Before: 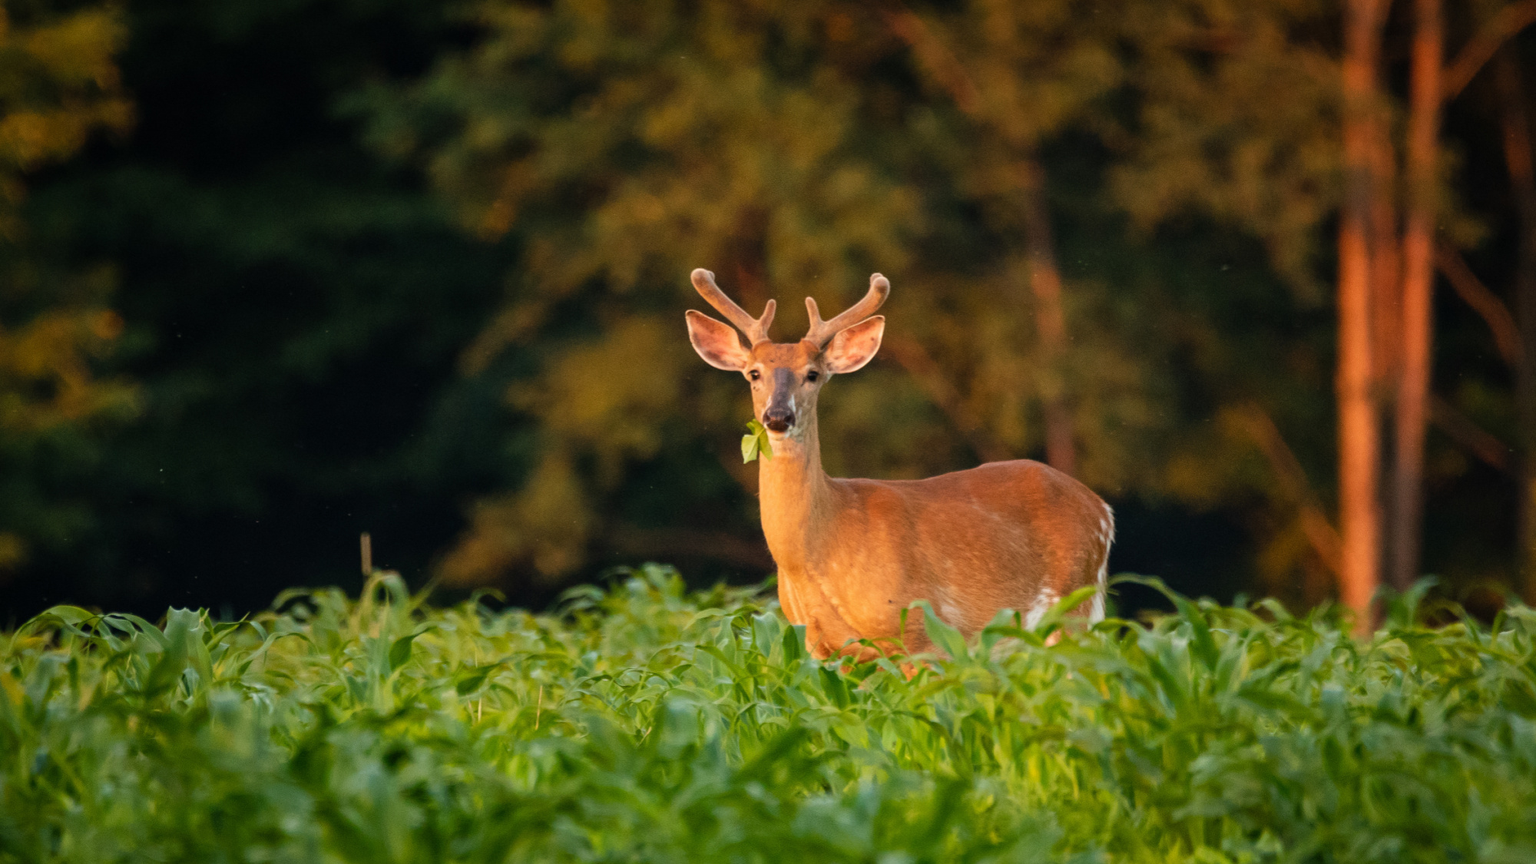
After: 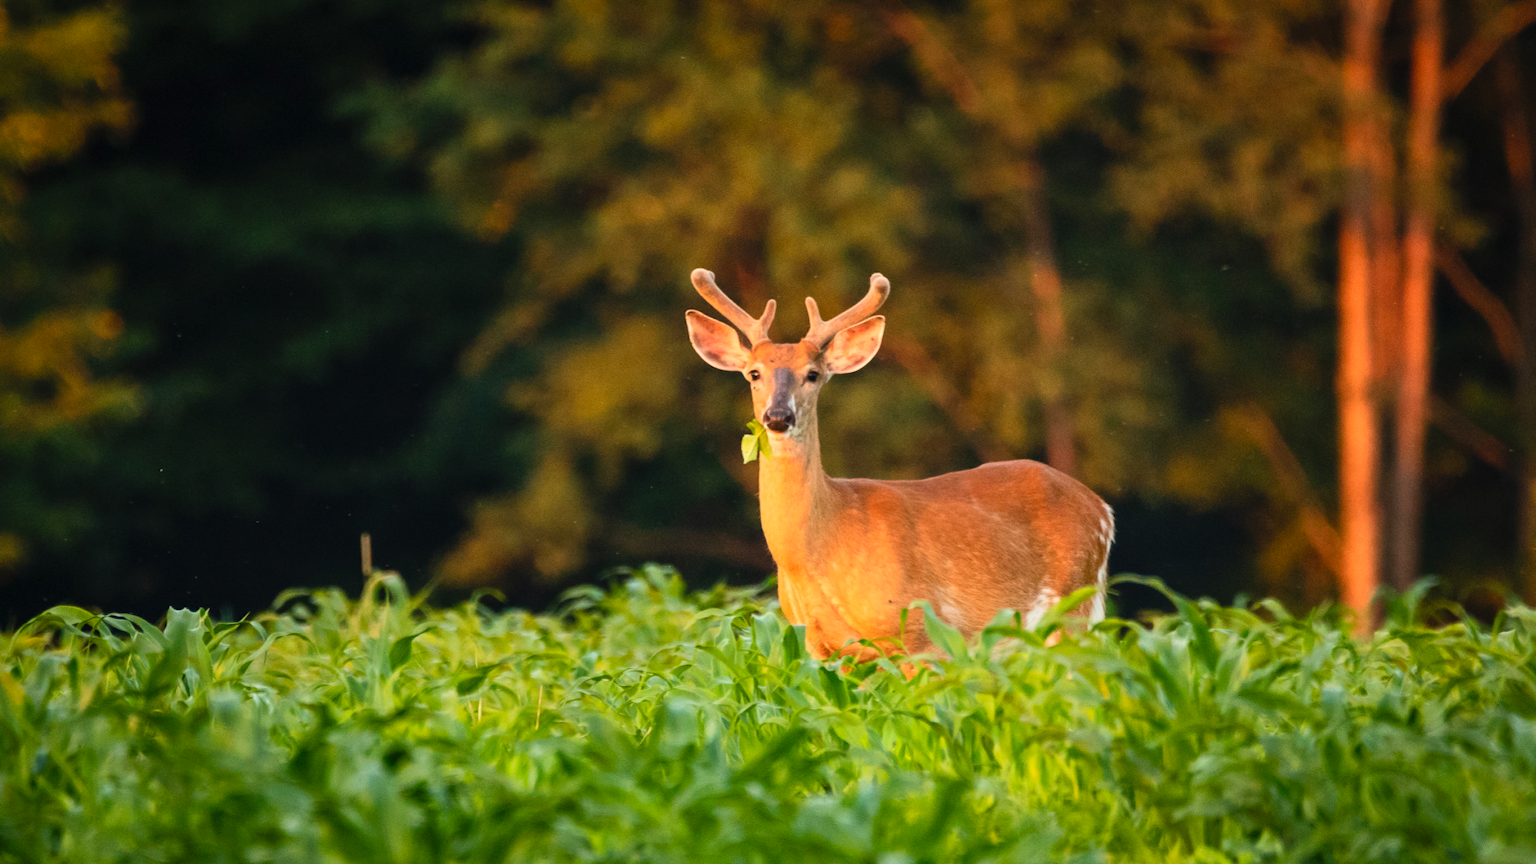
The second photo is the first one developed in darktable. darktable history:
contrast brightness saturation: contrast 0.196, brightness 0.157, saturation 0.218
